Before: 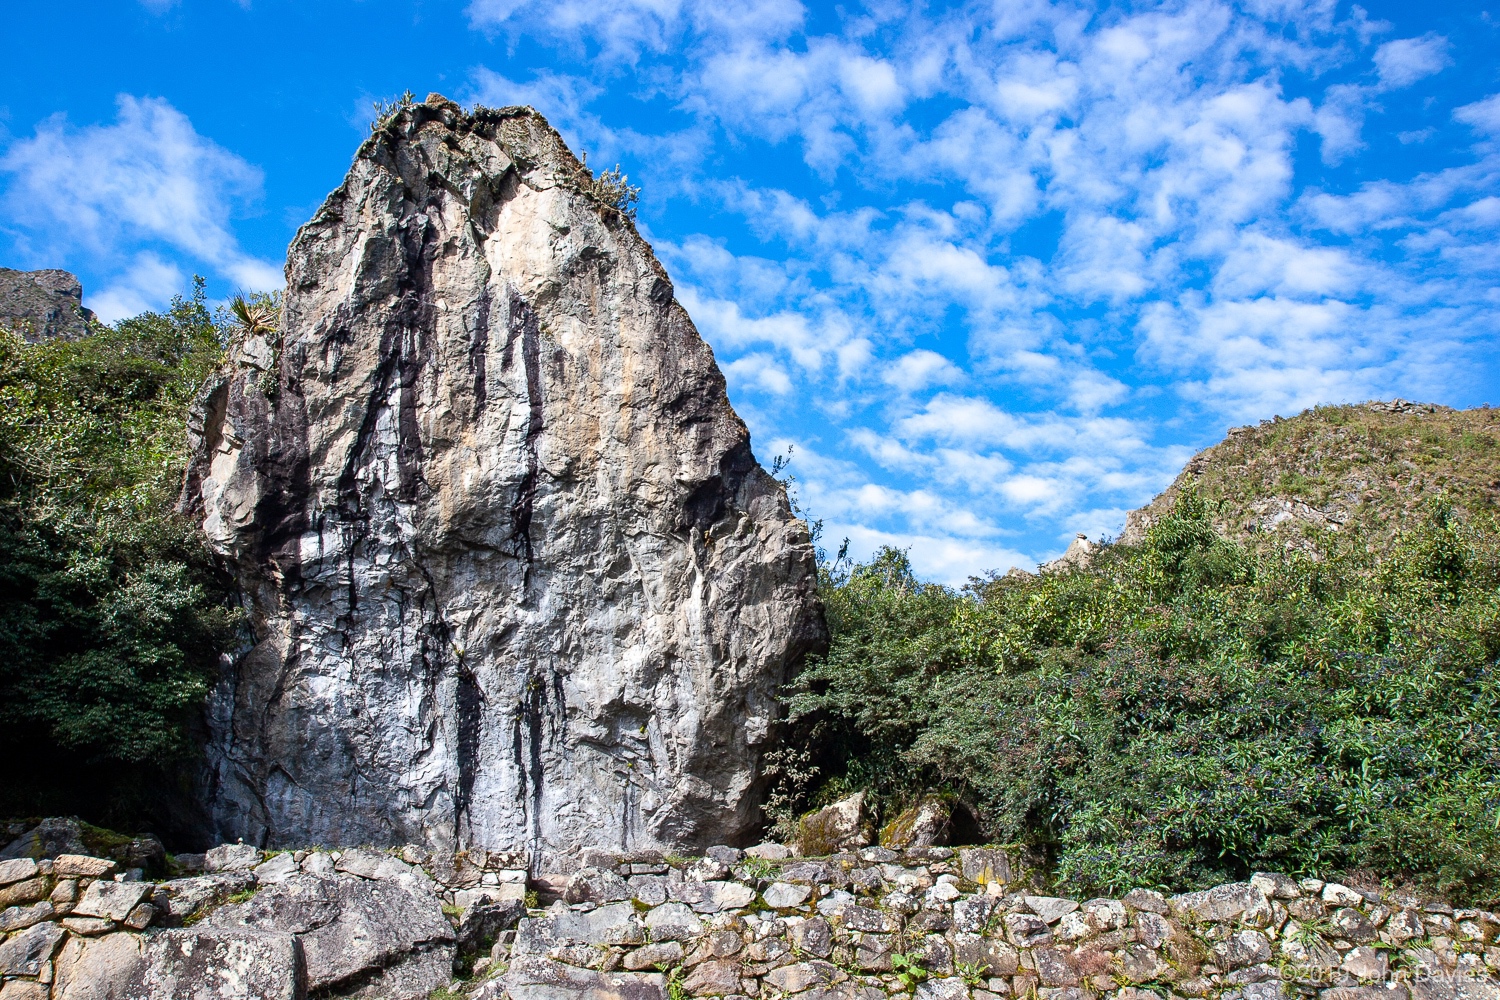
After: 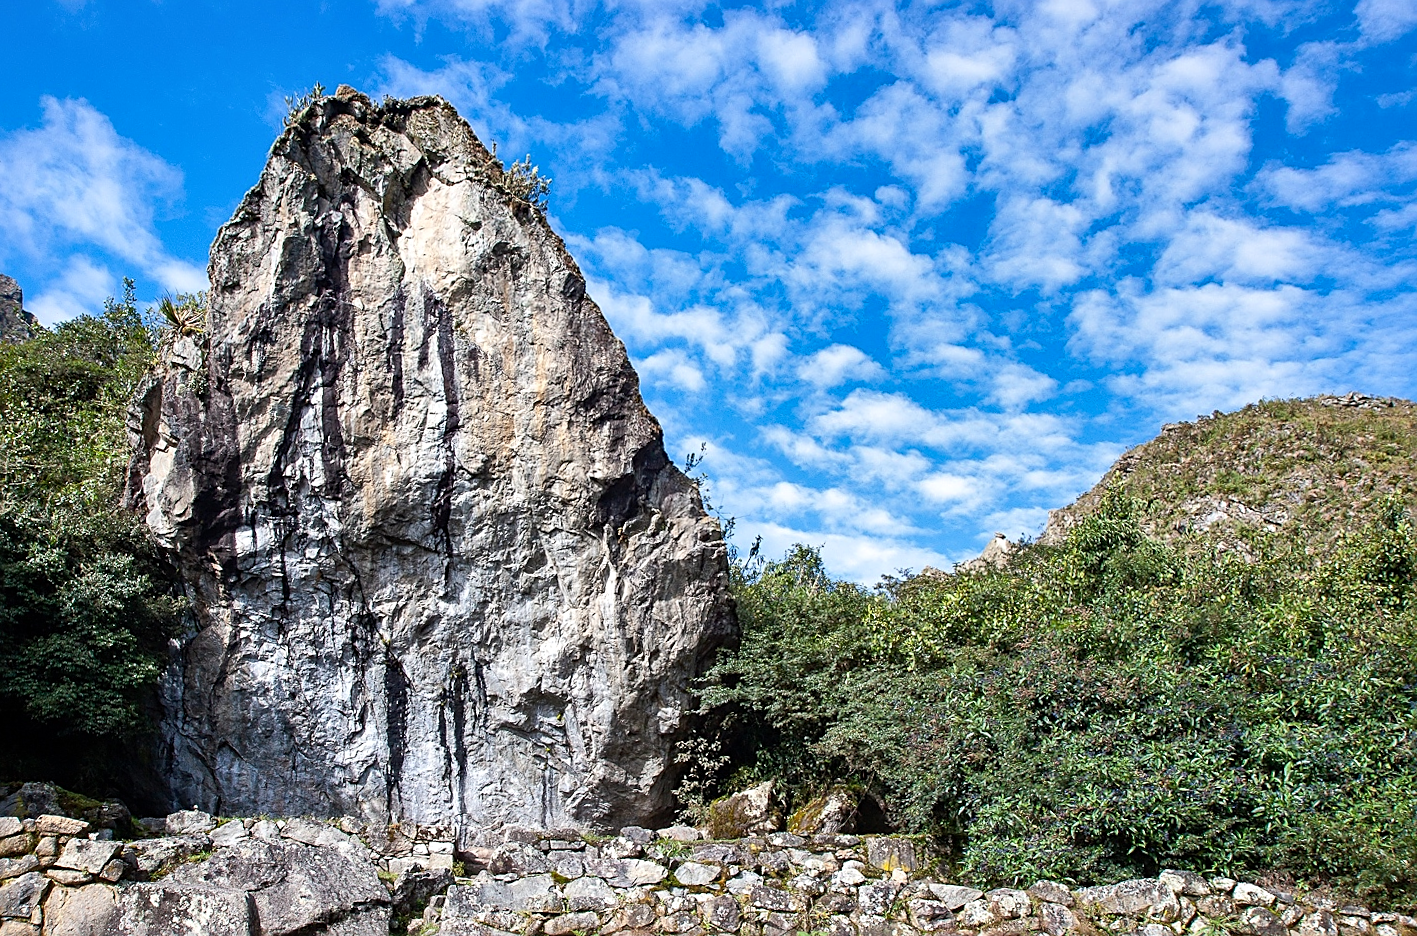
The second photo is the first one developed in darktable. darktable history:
sharpen: on, module defaults
rotate and perspective: rotation 0.062°, lens shift (vertical) 0.115, lens shift (horizontal) -0.133, crop left 0.047, crop right 0.94, crop top 0.061, crop bottom 0.94
shadows and highlights: shadows 12, white point adjustment 1.2, soften with gaussian
